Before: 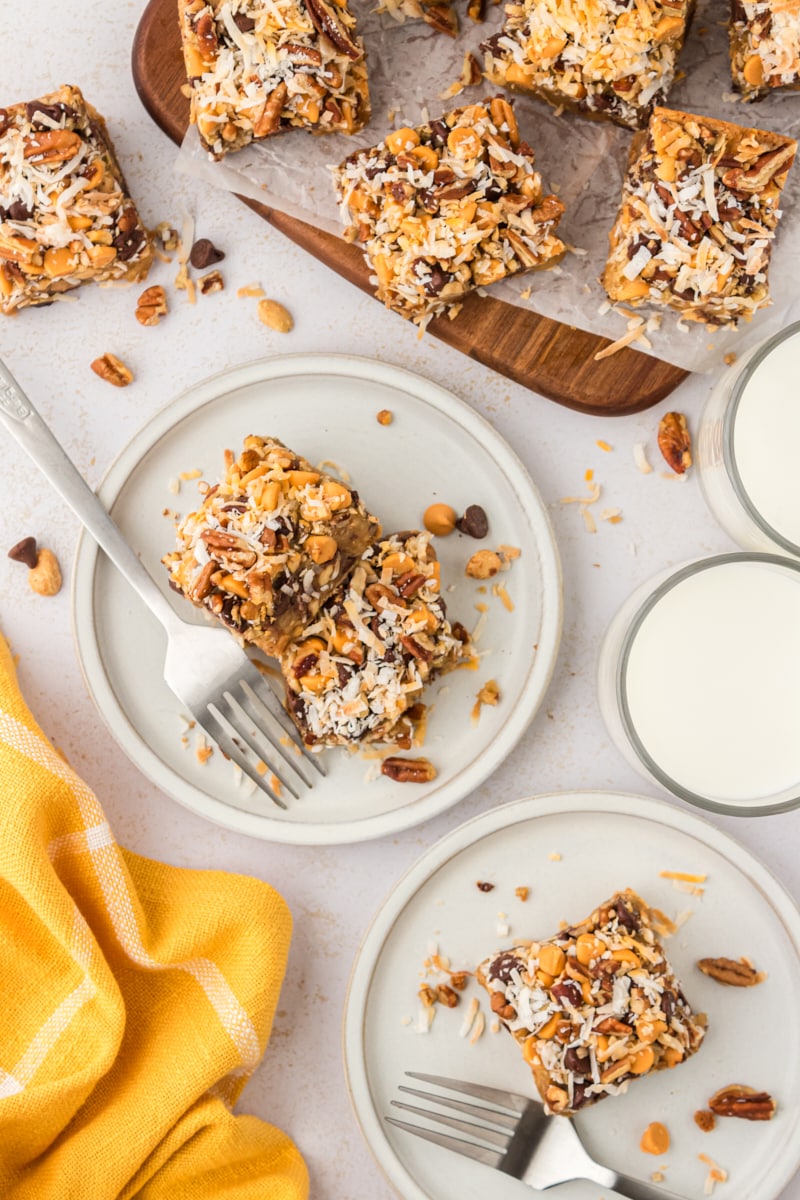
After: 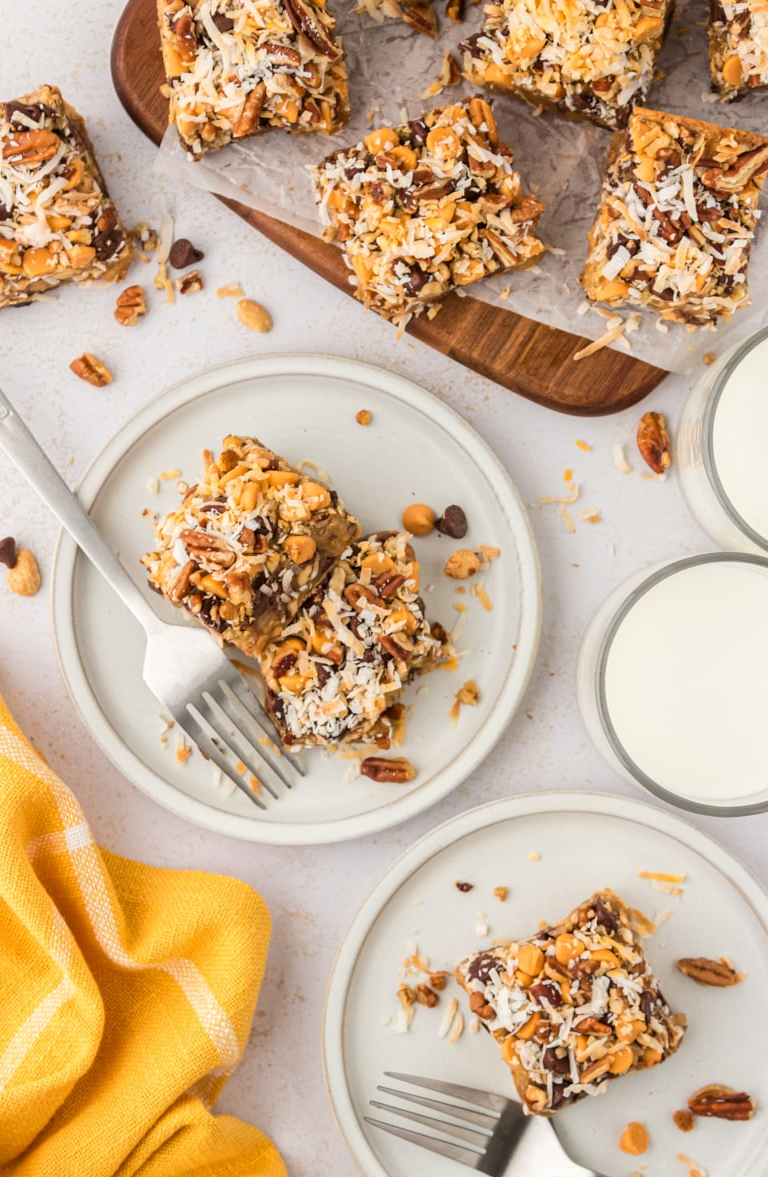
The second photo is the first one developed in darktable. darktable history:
crop and rotate: left 2.641%, right 1.299%, bottom 1.885%
